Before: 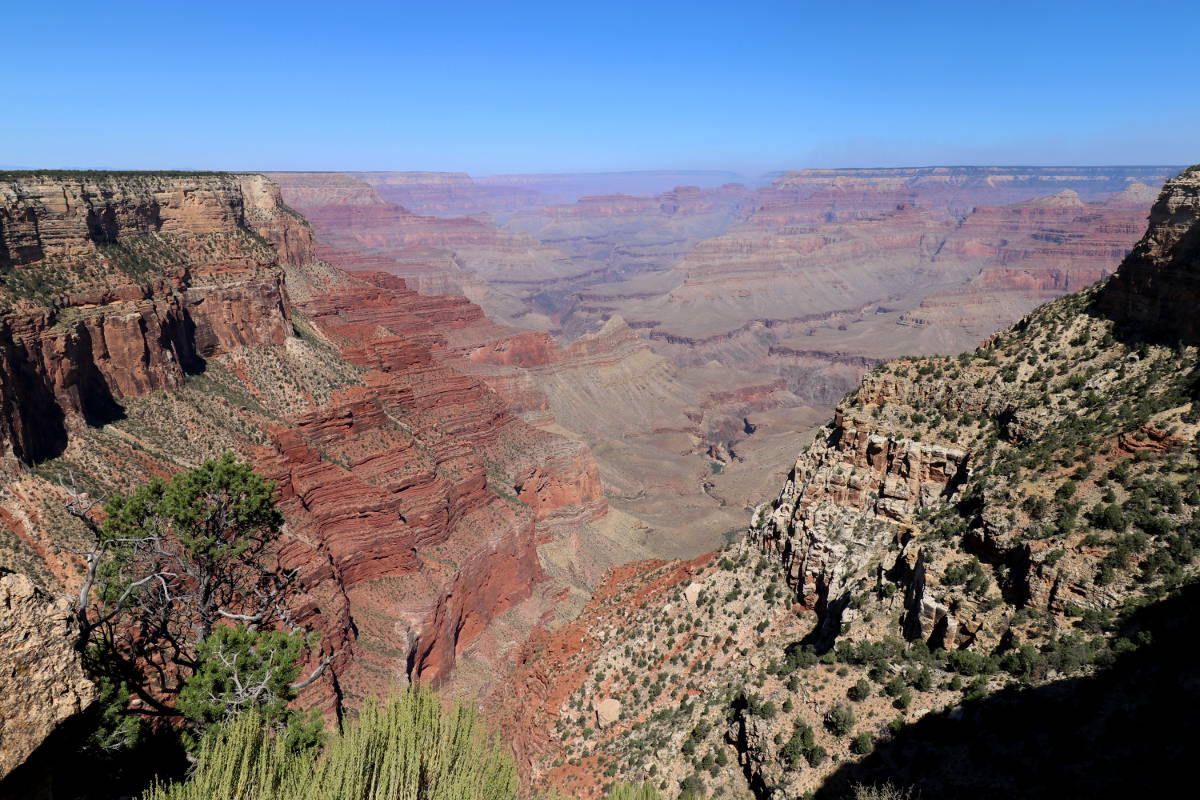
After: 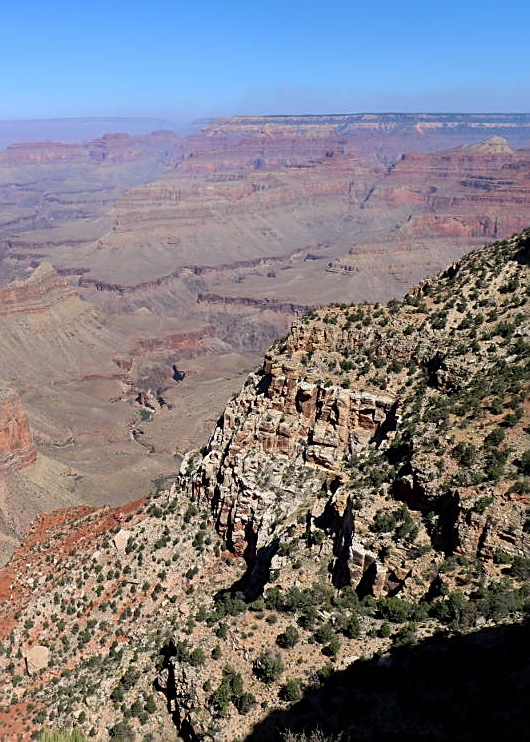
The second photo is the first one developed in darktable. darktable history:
crop: left 47.628%, top 6.643%, right 7.874%
sharpen: on, module defaults
